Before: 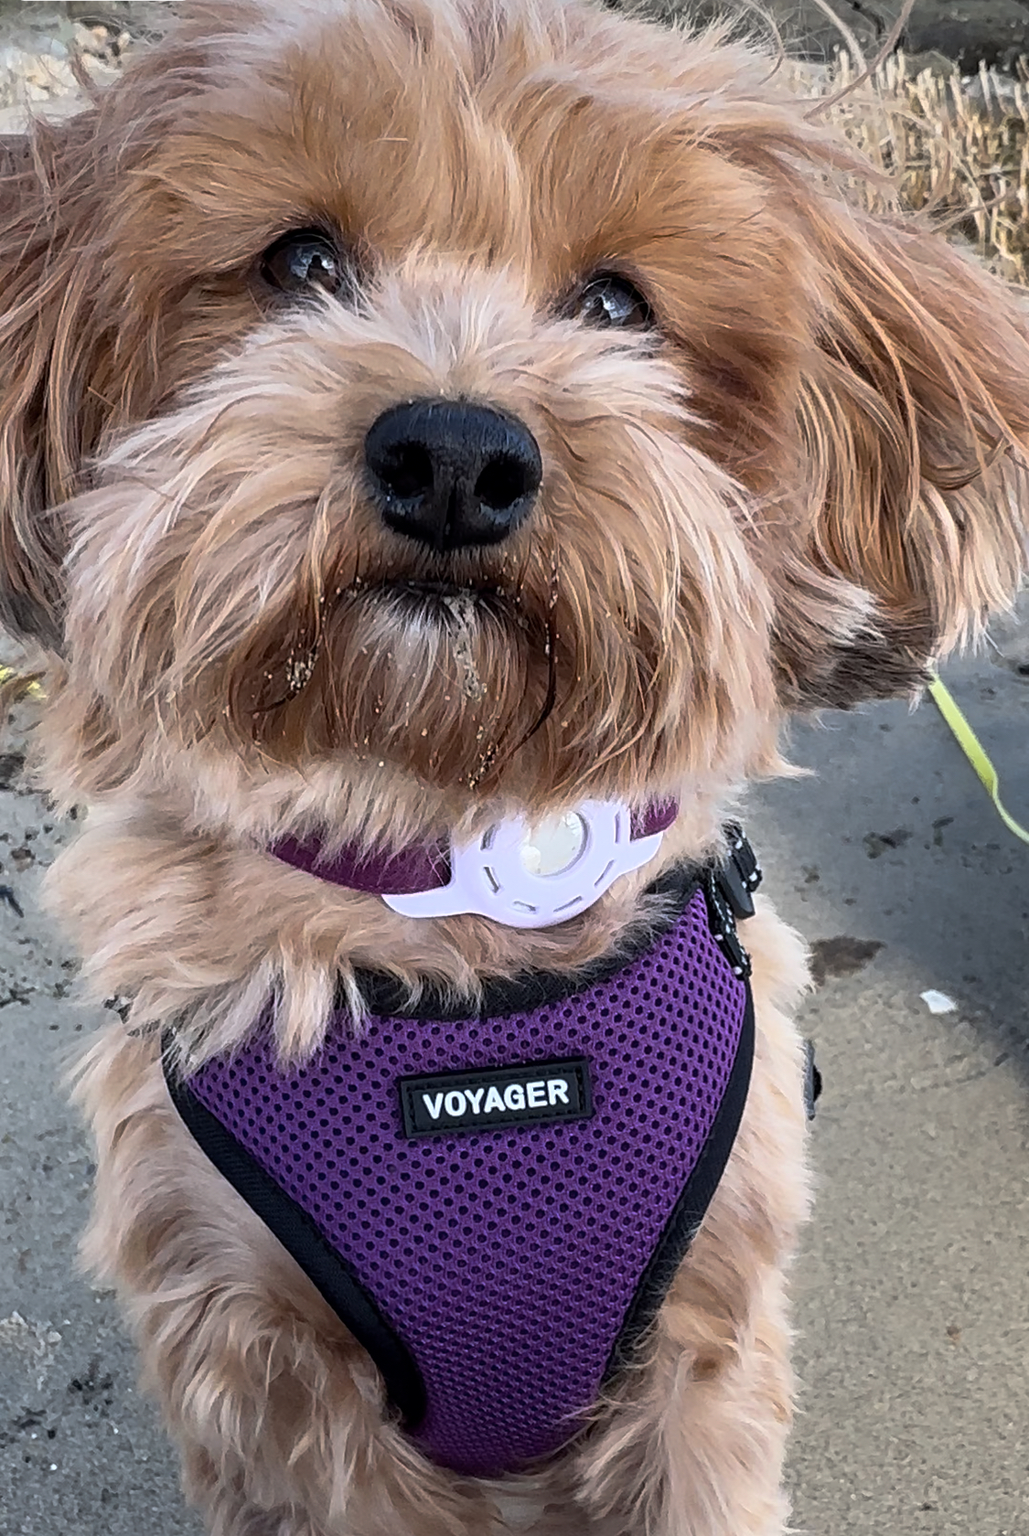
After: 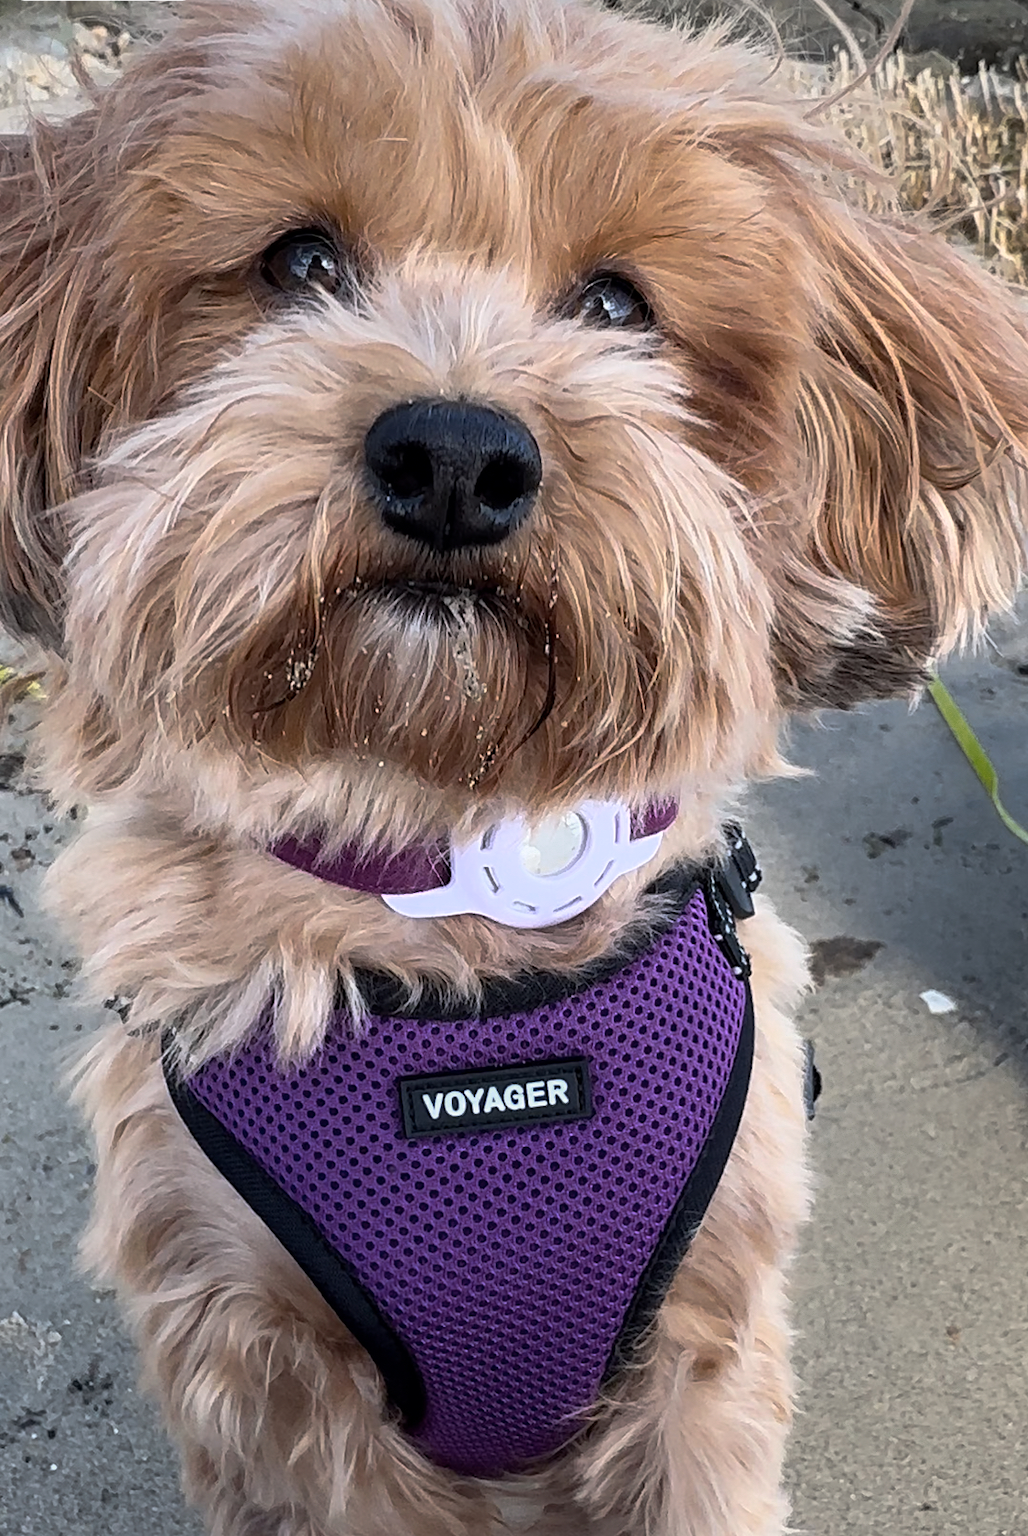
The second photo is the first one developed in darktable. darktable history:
color zones: curves: ch0 [(0.25, 0.5) (0.347, 0.092) (0.75, 0.5)]; ch1 [(0.25, 0.5) (0.33, 0.51) (0.75, 0.5)]
